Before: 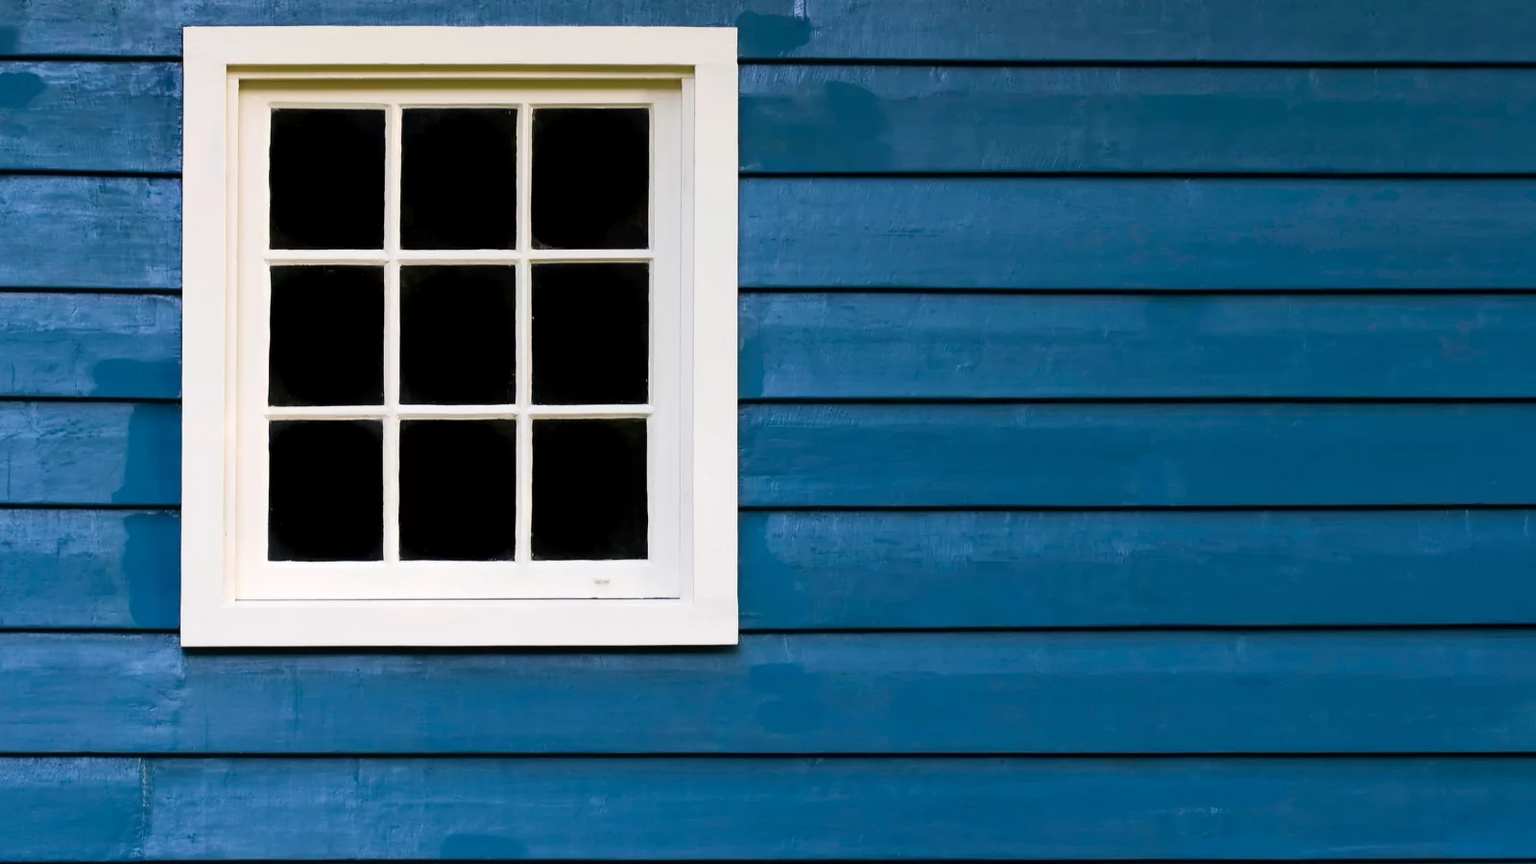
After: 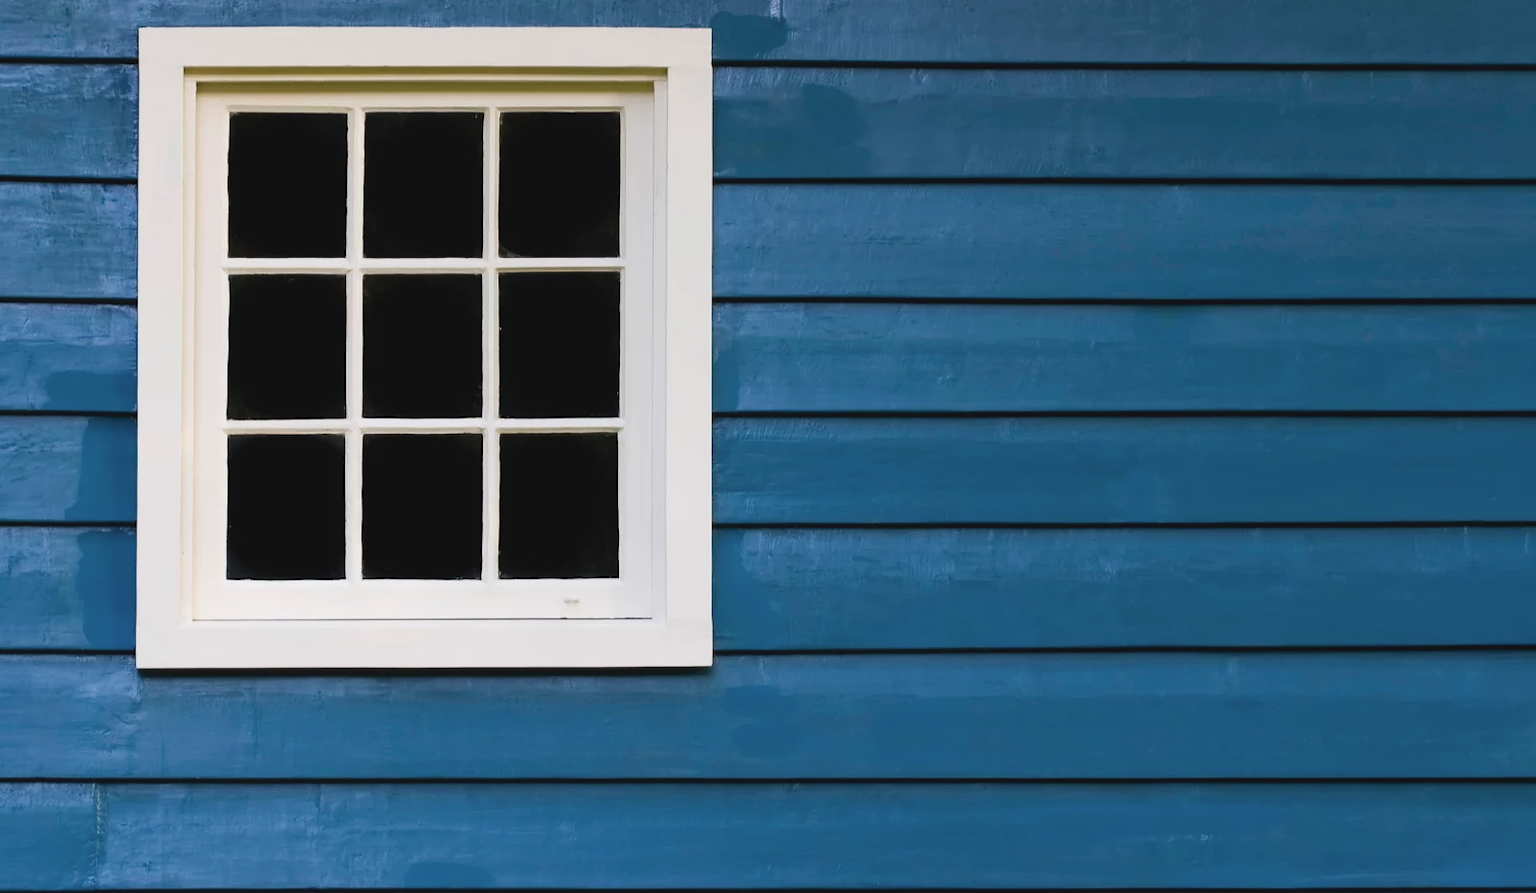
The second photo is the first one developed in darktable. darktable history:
contrast brightness saturation: contrast -0.1, saturation -0.09
crop and rotate: left 3.191%
